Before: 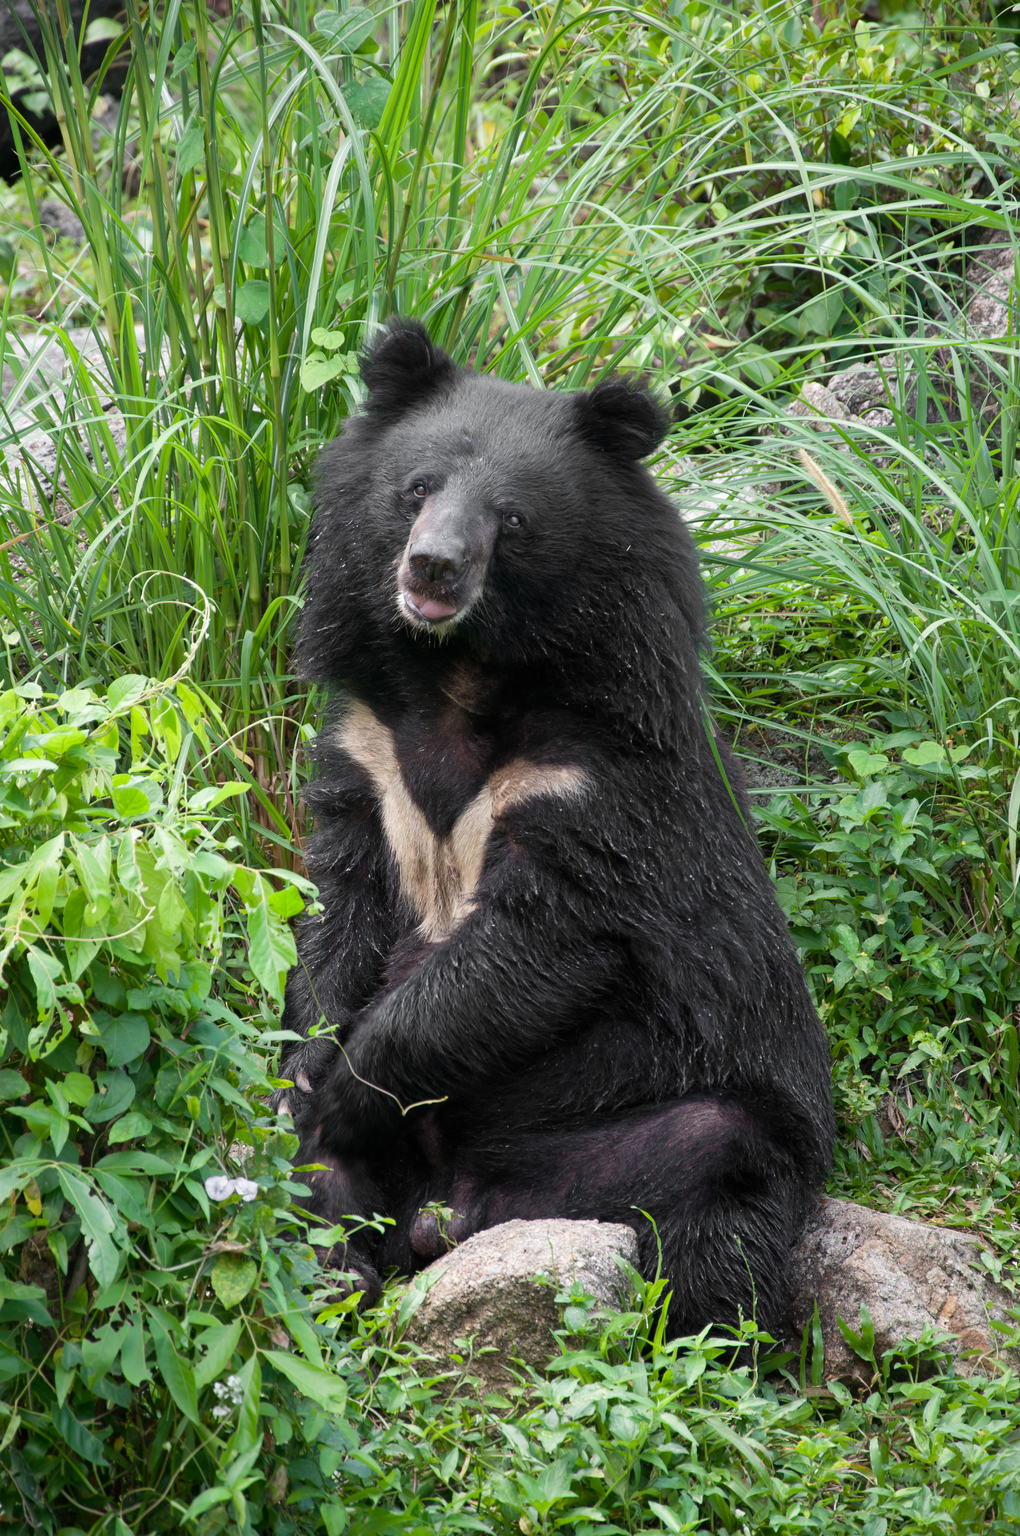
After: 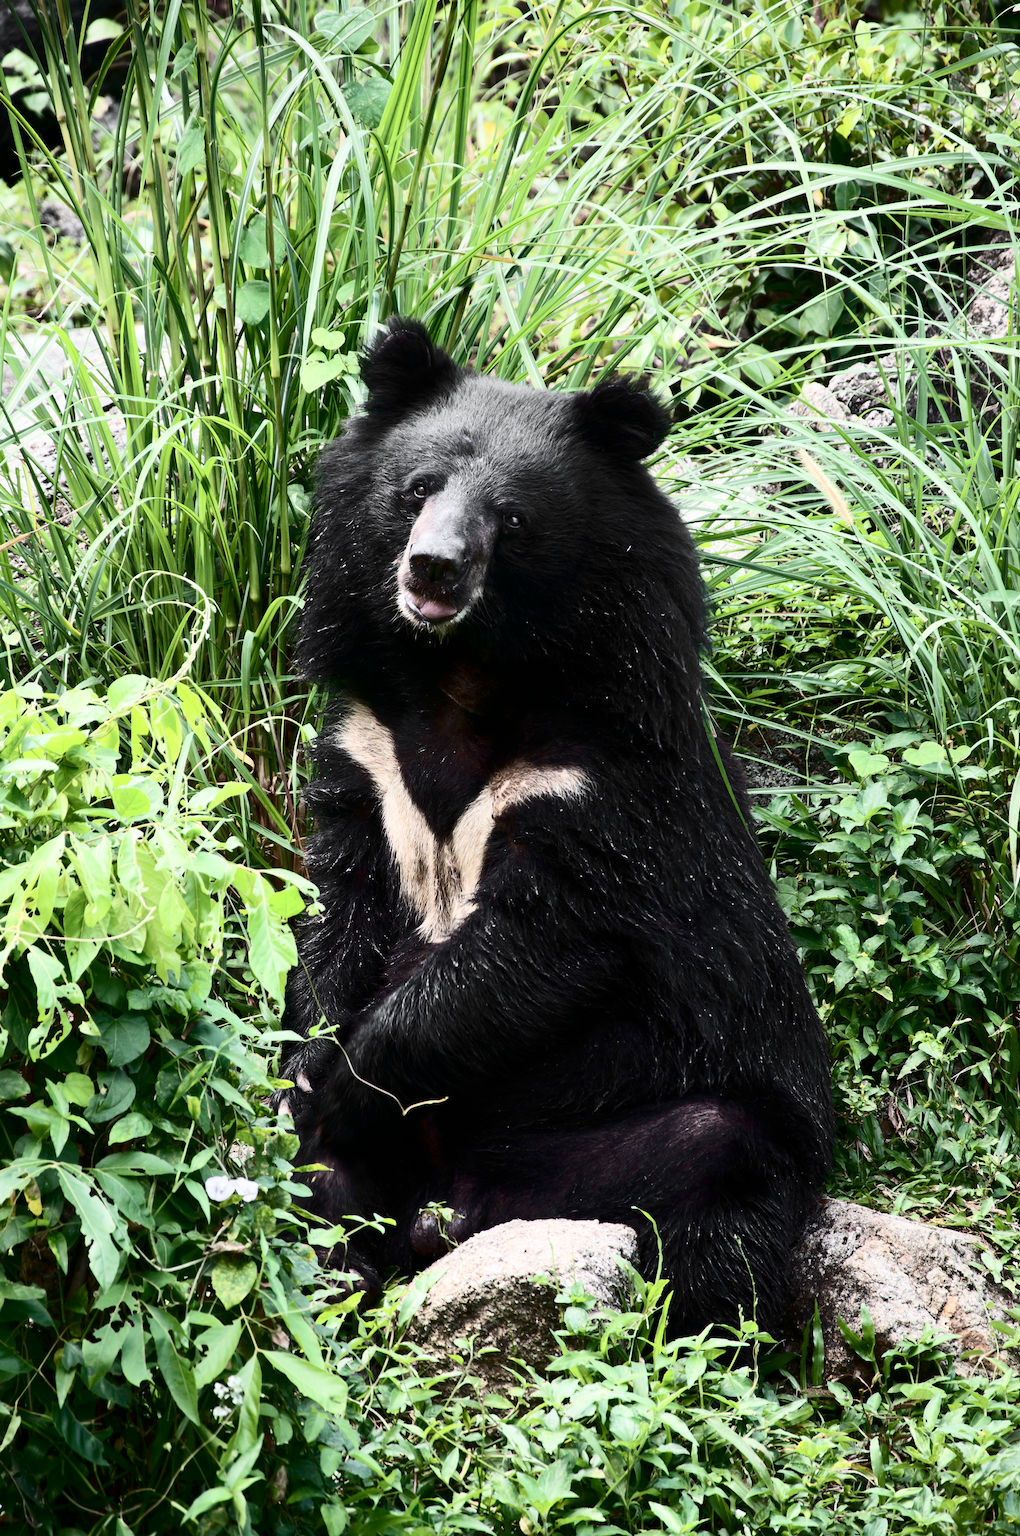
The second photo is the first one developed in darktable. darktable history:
contrast brightness saturation: contrast 0.507, saturation -0.105
